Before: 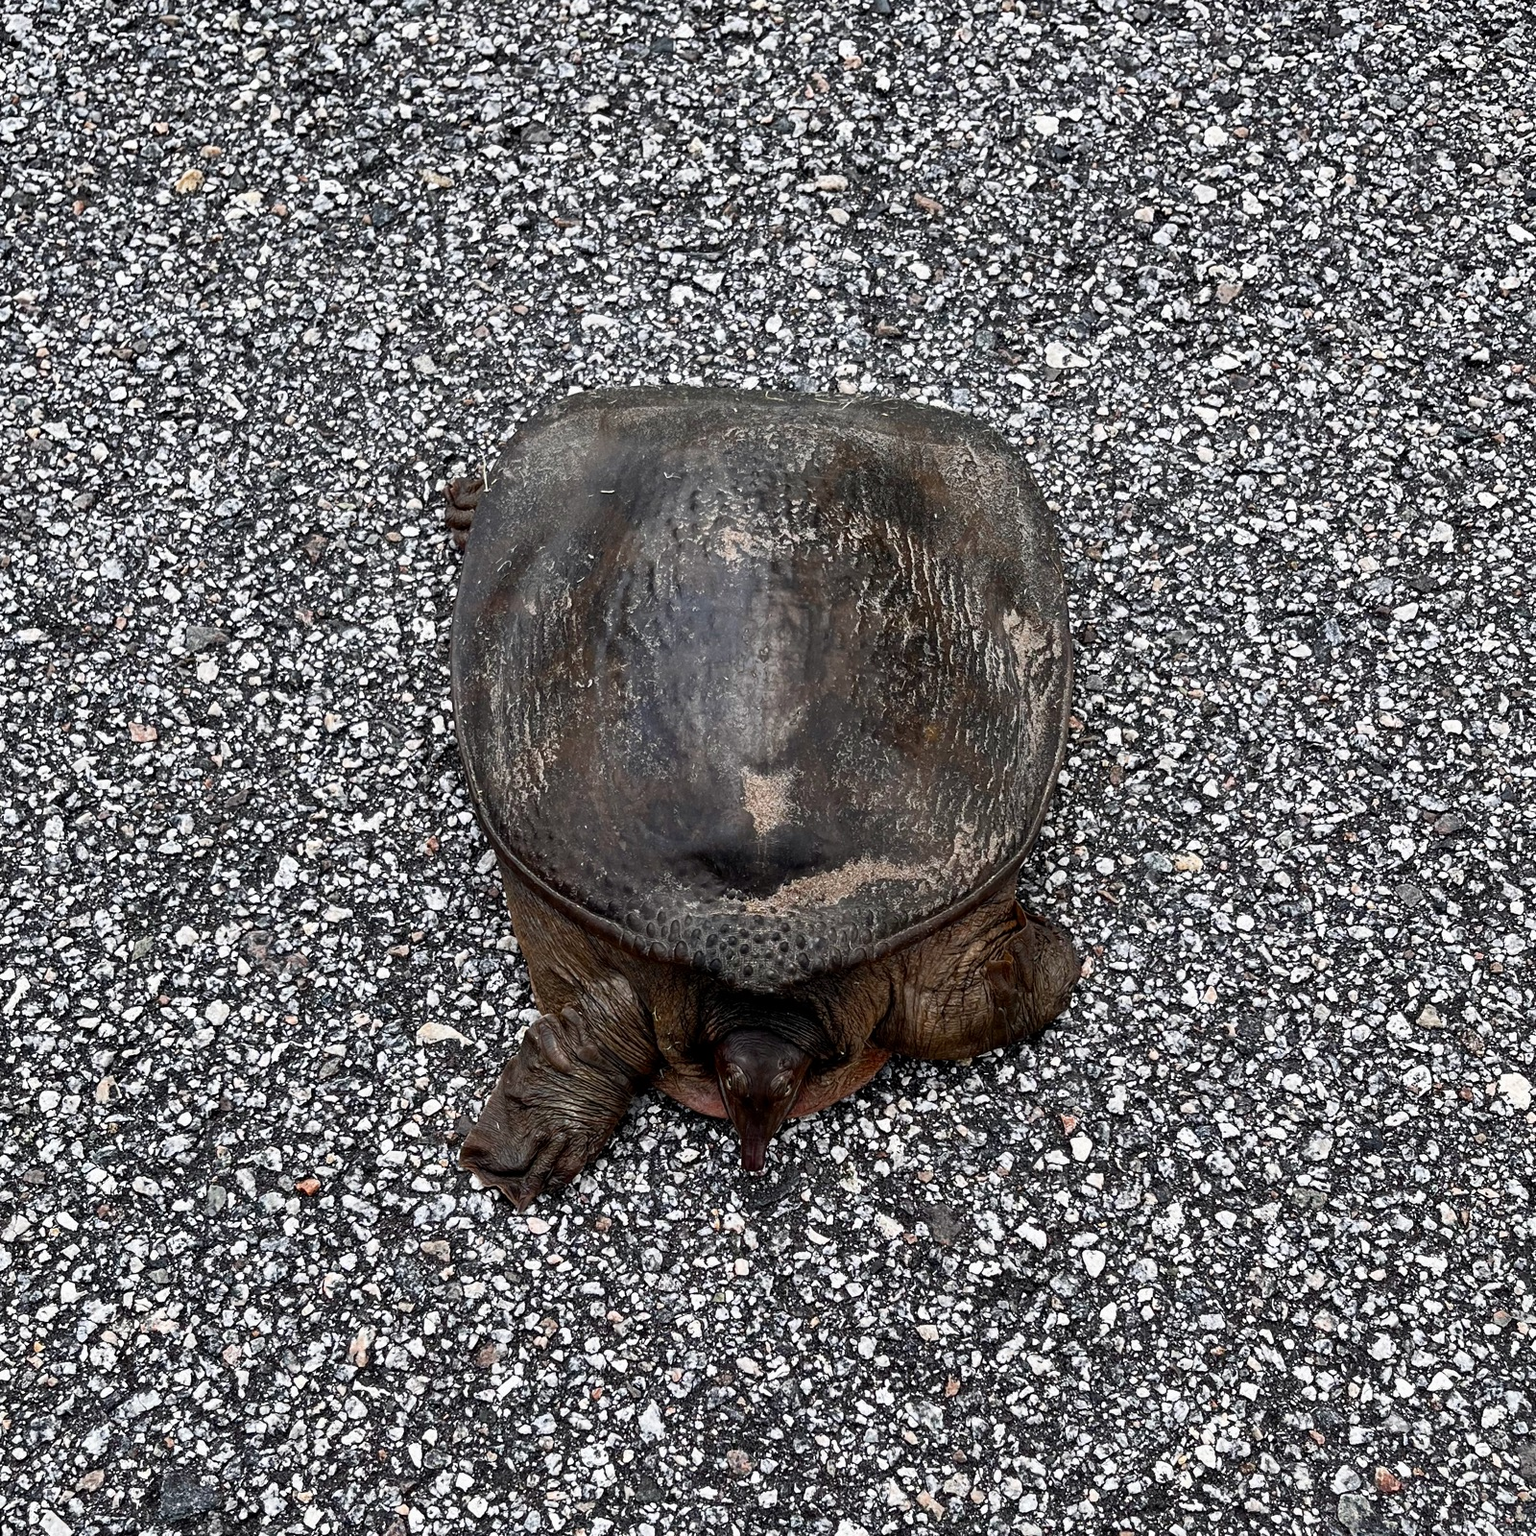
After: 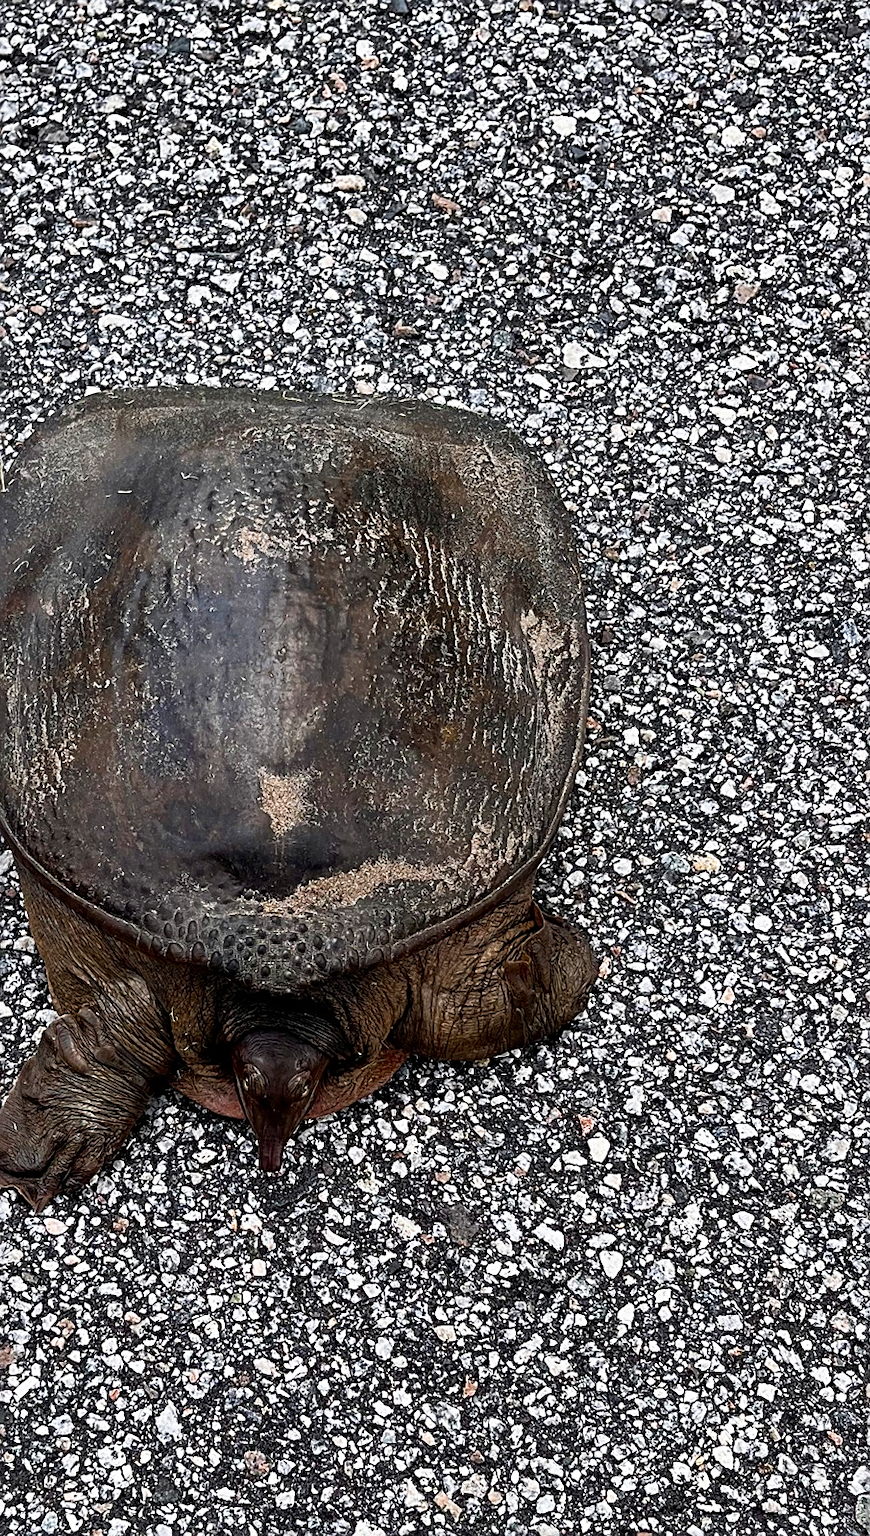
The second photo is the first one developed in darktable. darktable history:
crop: left 31.458%, top 0%, right 11.876%
sharpen: amount 0.6
velvia: on, module defaults
